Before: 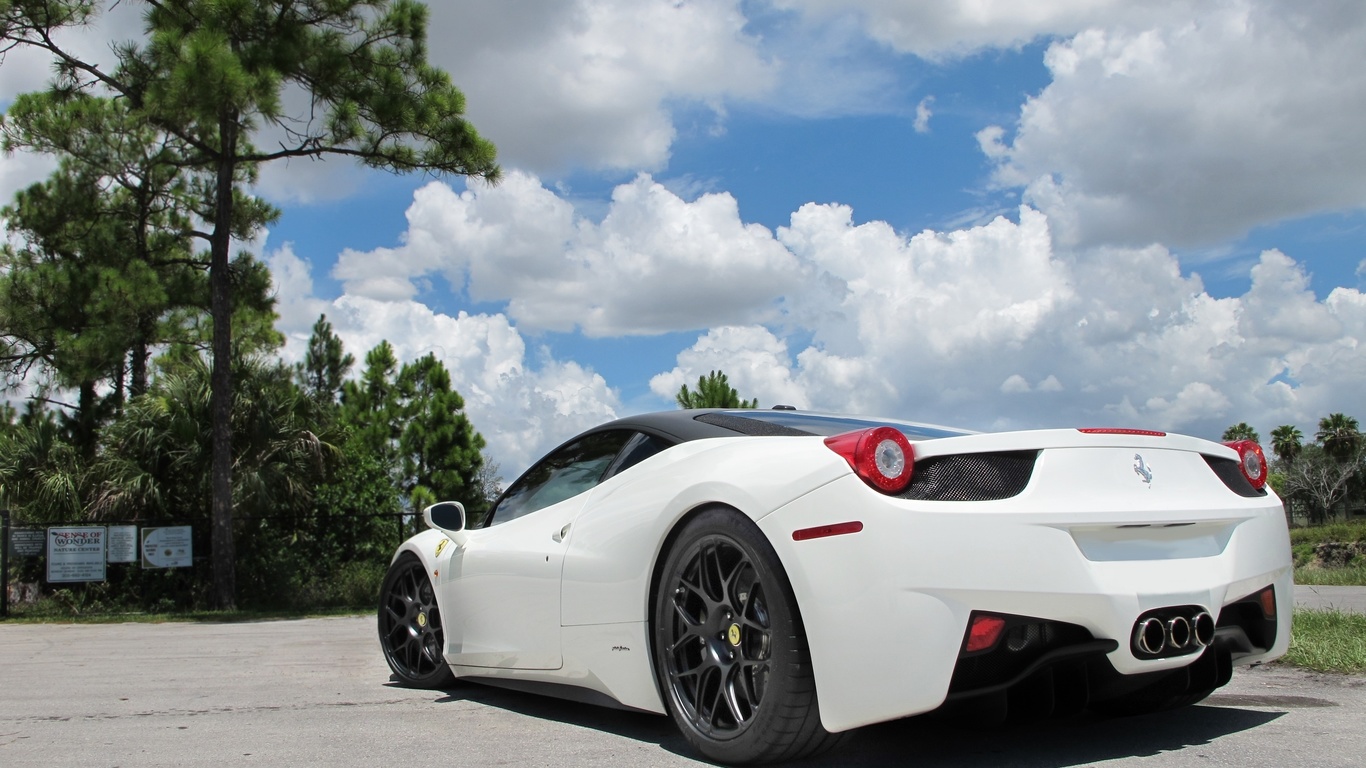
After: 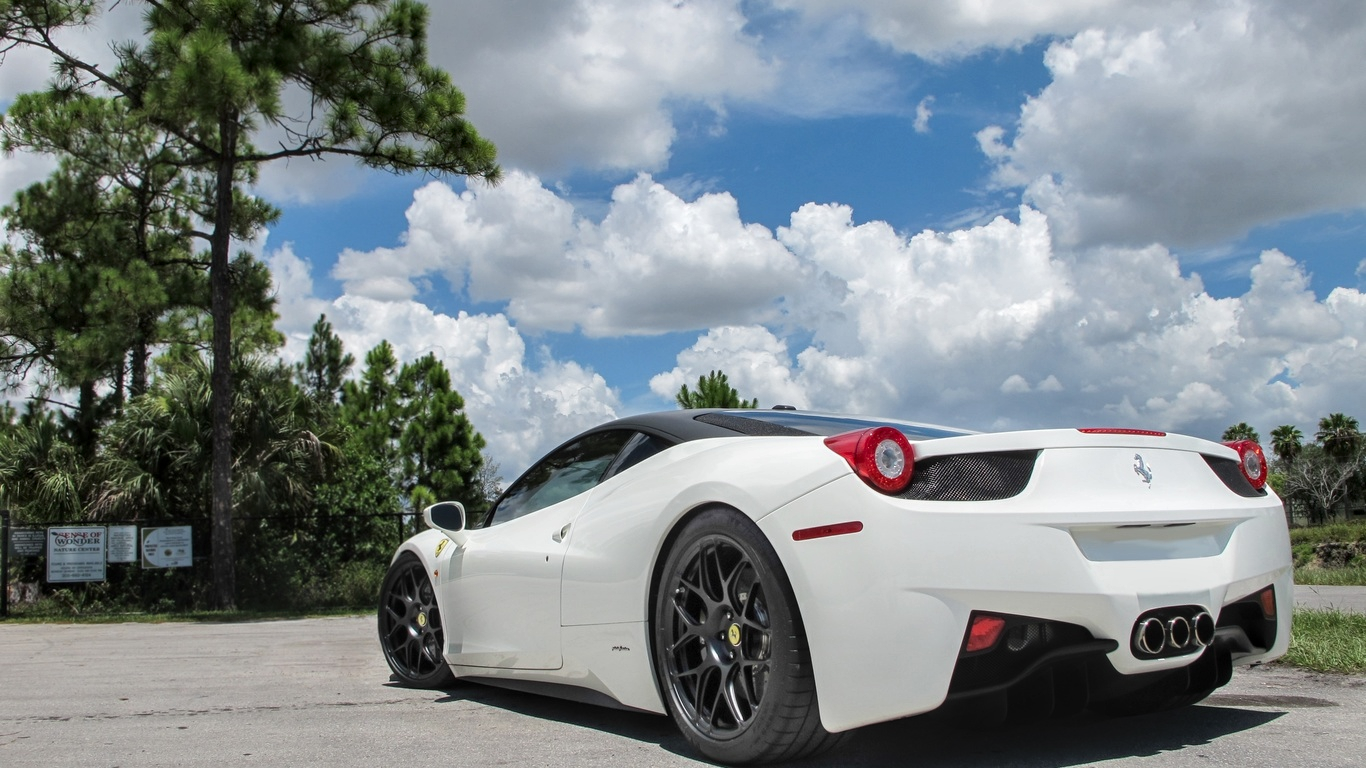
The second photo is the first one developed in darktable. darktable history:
shadows and highlights: shadows 37.41, highlights -27.08, soften with gaussian
local contrast: on, module defaults
